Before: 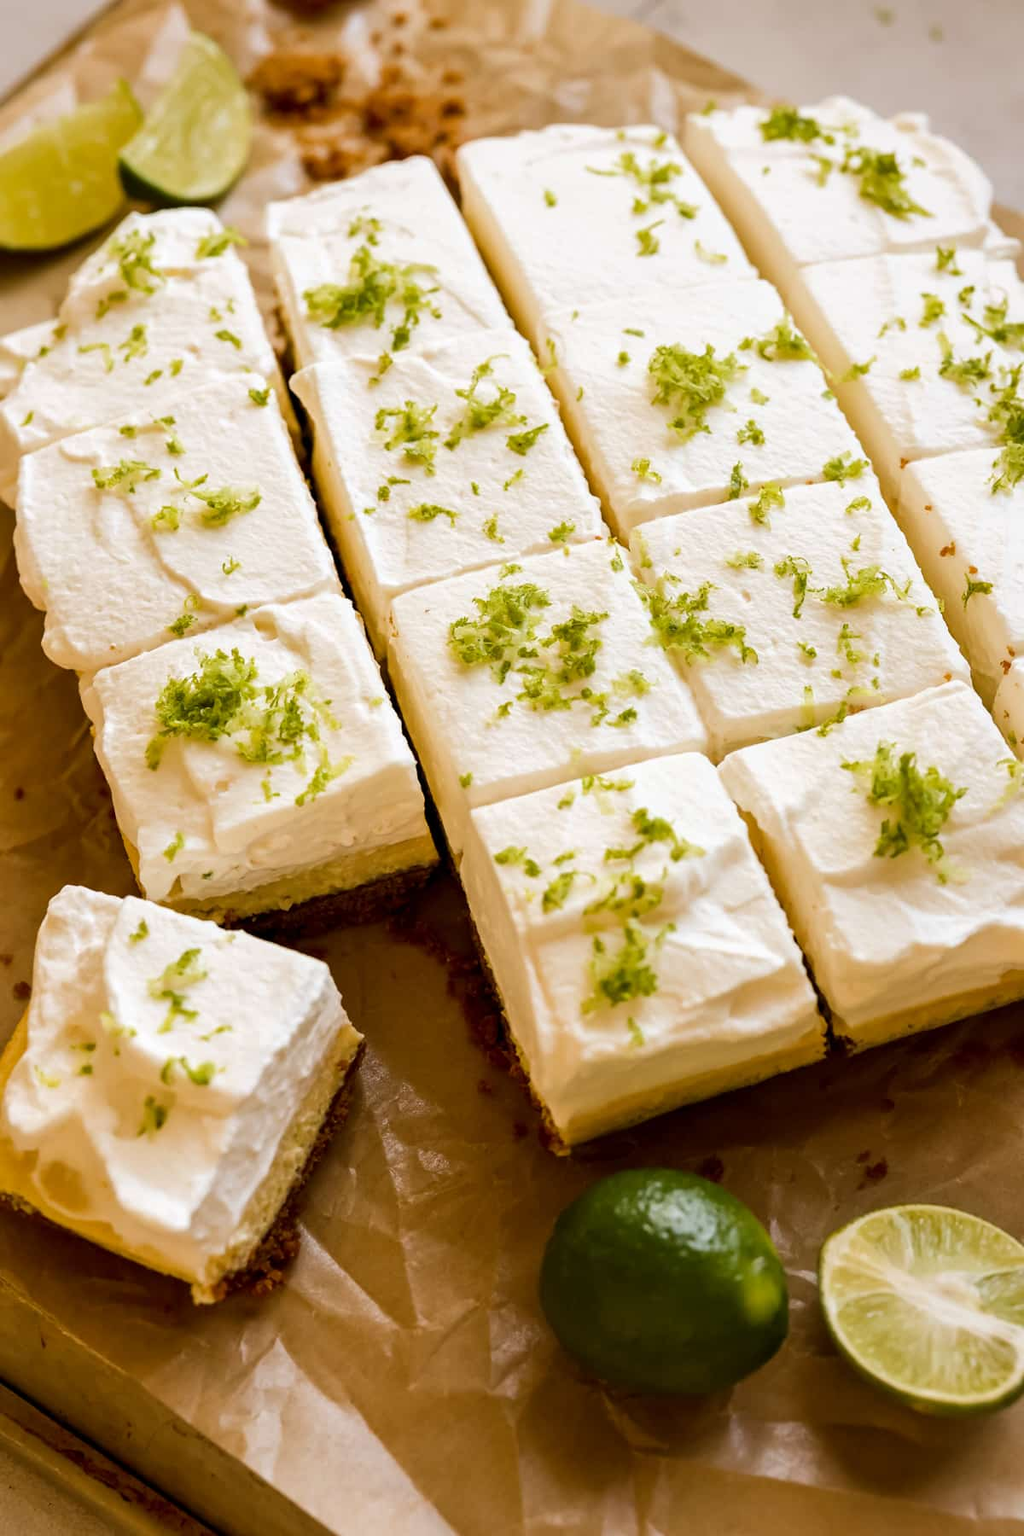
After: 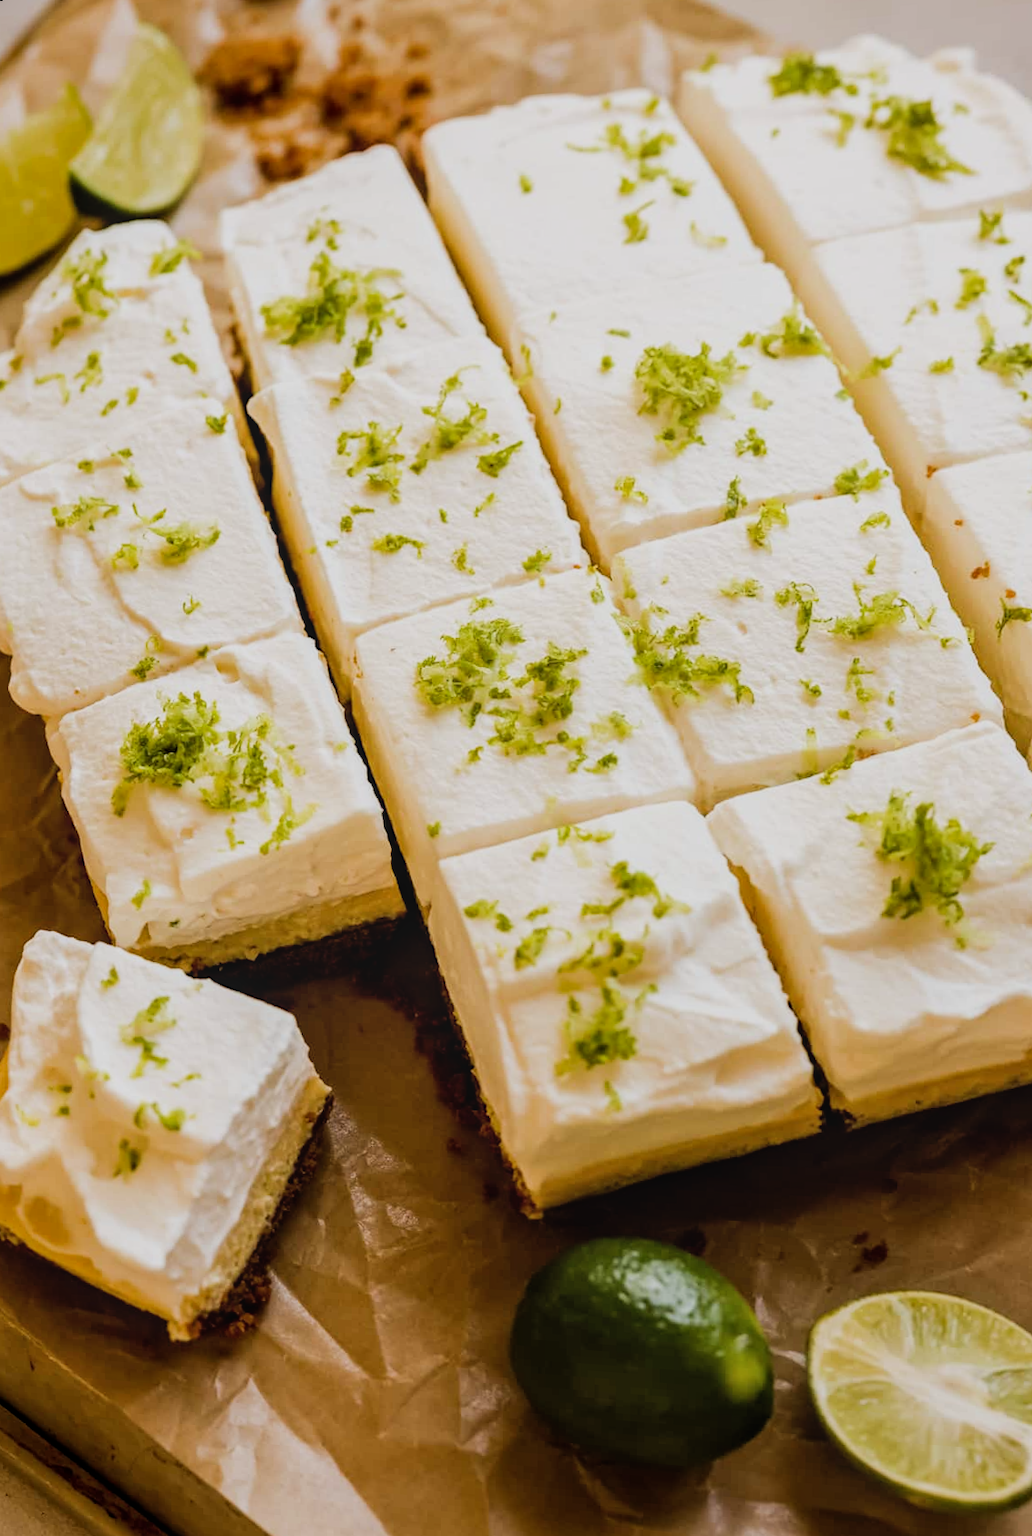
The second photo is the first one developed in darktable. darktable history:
filmic rgb: black relative exposure -7.65 EV, hardness 4.02, contrast 1.1, highlights saturation mix -30%
rotate and perspective: rotation 0.062°, lens shift (vertical) 0.115, lens shift (horizontal) -0.133, crop left 0.047, crop right 0.94, crop top 0.061, crop bottom 0.94
local contrast: detail 110%
